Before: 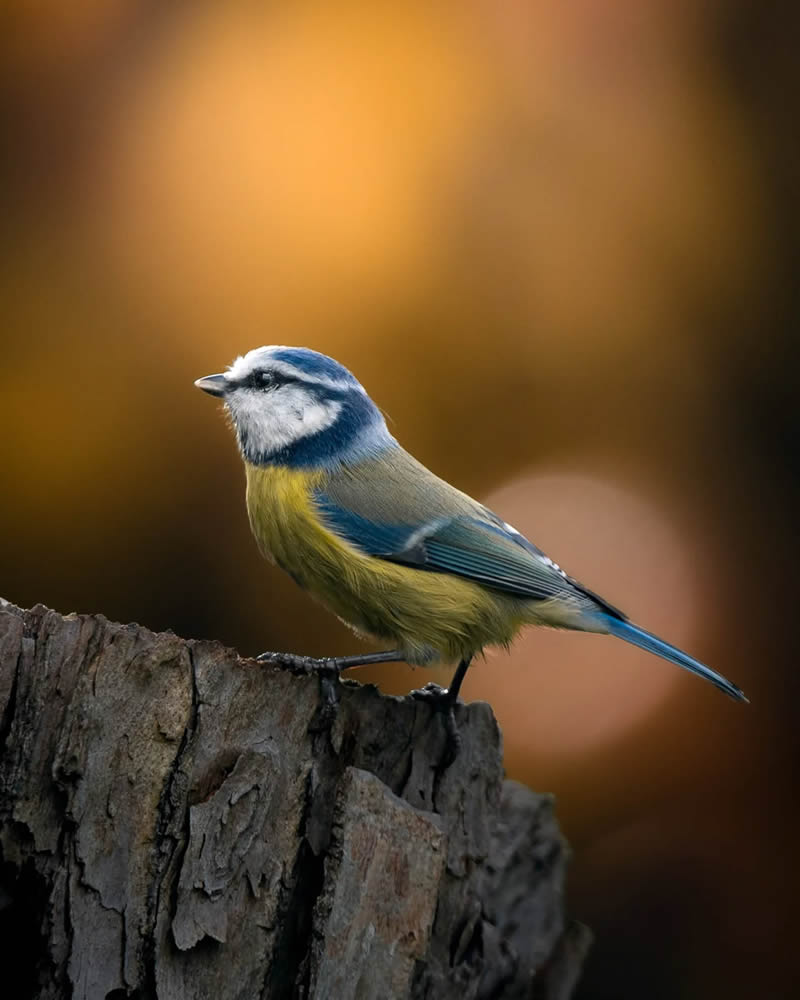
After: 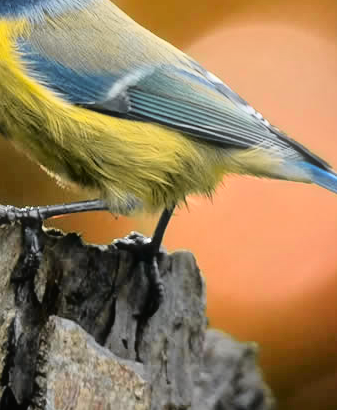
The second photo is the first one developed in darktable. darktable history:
tone equalizer: -7 EV 0.15 EV, -6 EV 0.6 EV, -5 EV 1.15 EV, -4 EV 1.33 EV, -3 EV 1.15 EV, -2 EV 0.6 EV, -1 EV 0.15 EV, mask exposure compensation -0.5 EV
haze removal: strength -0.1, adaptive false
white balance: emerald 1
crop: left 37.221%, top 45.169%, right 20.63%, bottom 13.777%
tone curve: curves: ch0 [(0, 0.005) (0.103, 0.081) (0.196, 0.197) (0.391, 0.469) (0.491, 0.585) (0.638, 0.751) (0.822, 0.886) (0.997, 0.959)]; ch1 [(0, 0) (0.172, 0.123) (0.324, 0.253) (0.396, 0.388) (0.474, 0.479) (0.499, 0.498) (0.529, 0.528) (0.579, 0.614) (0.633, 0.677) (0.812, 0.856) (1, 1)]; ch2 [(0, 0) (0.411, 0.424) (0.459, 0.478) (0.5, 0.501) (0.517, 0.526) (0.553, 0.583) (0.609, 0.646) (0.708, 0.768) (0.839, 0.916) (1, 1)], color space Lab, independent channels, preserve colors none
